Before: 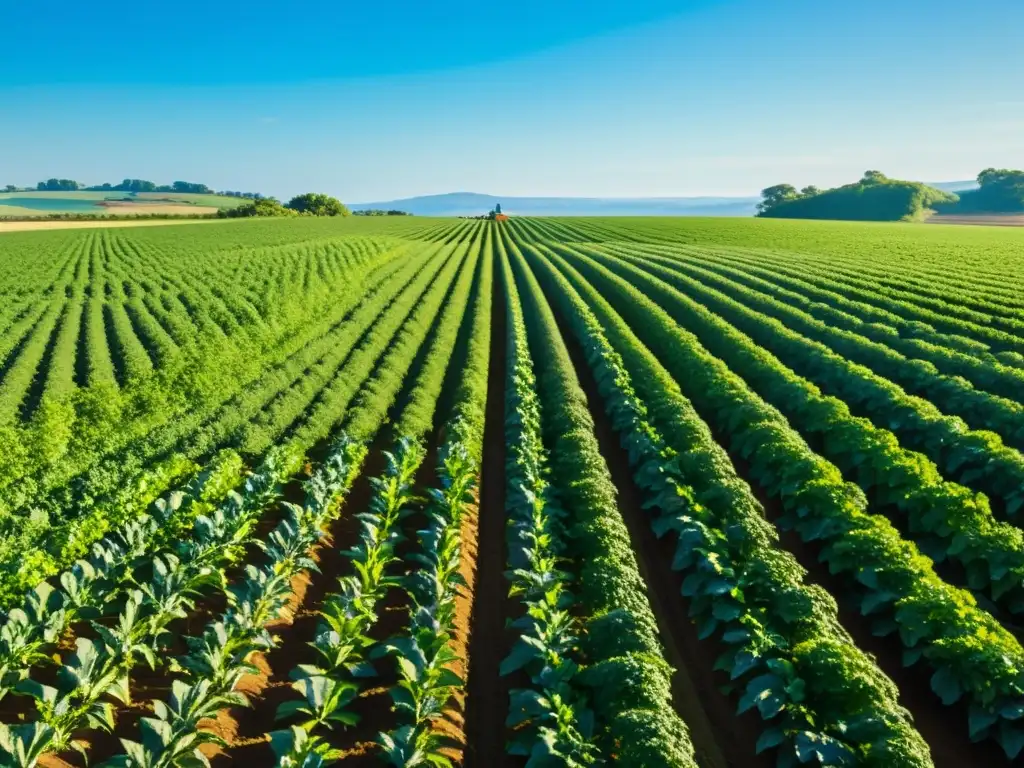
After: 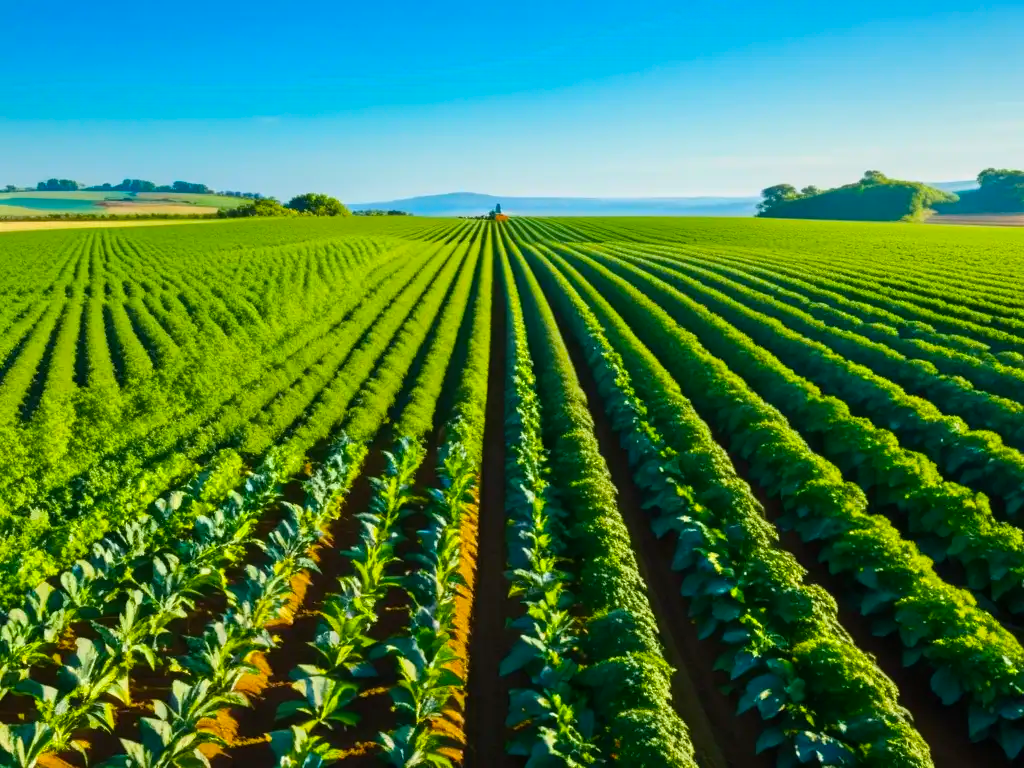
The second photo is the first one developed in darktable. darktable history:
rgb levels: preserve colors max RGB
color balance rgb: perceptual saturation grading › global saturation 30%, global vibrance 20%
